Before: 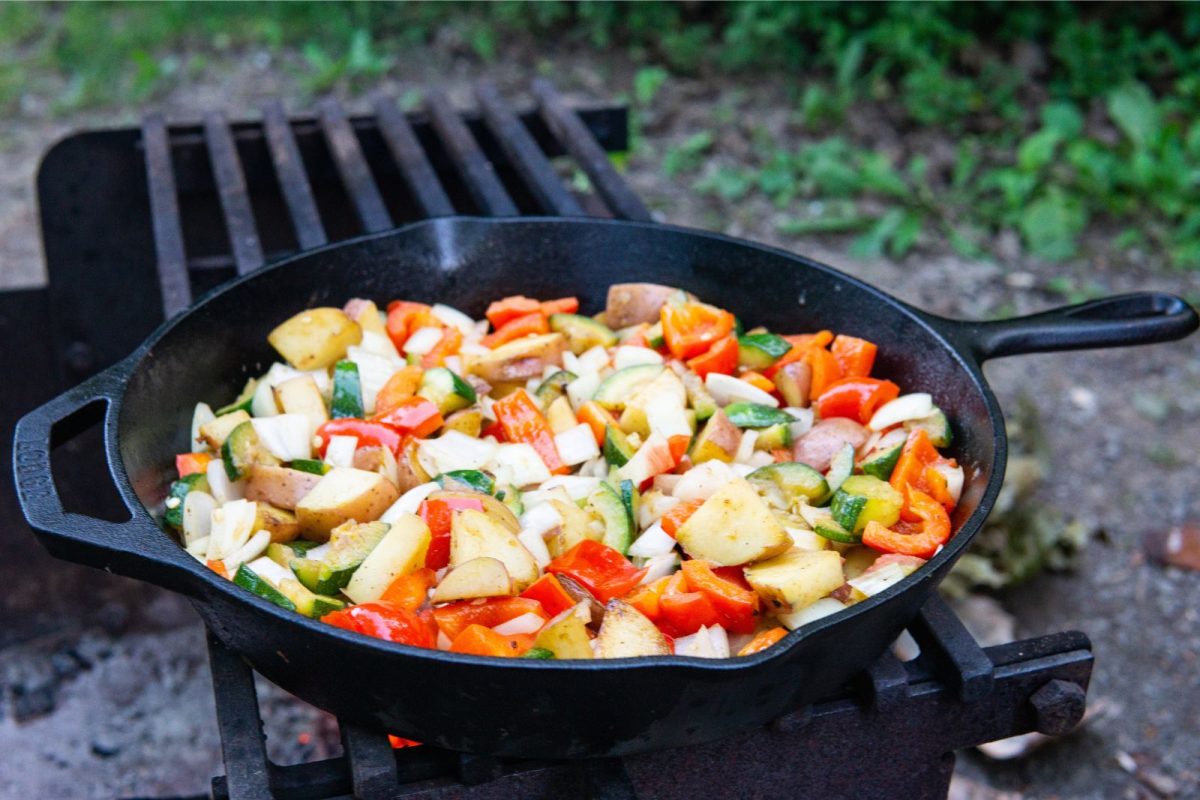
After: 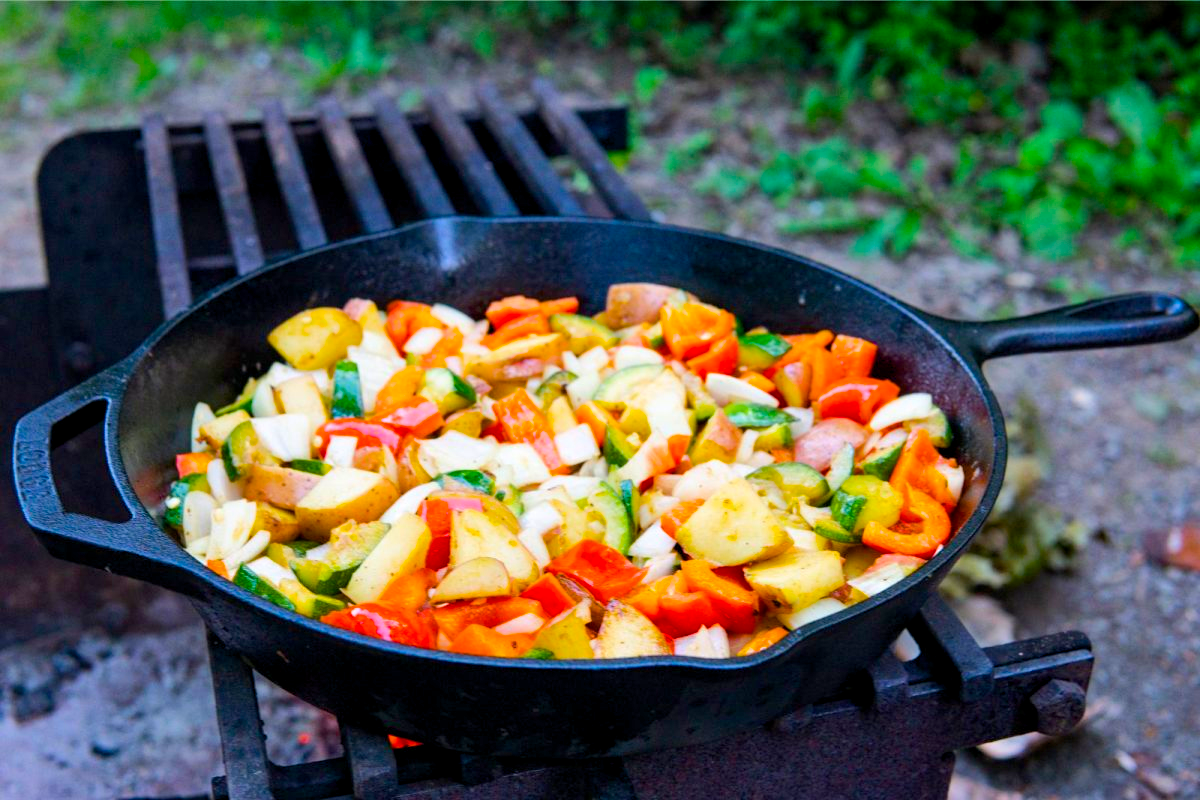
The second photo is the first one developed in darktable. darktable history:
color balance rgb: global offset › luminance -0.249%, linear chroma grading › global chroma 15.128%, perceptual saturation grading › global saturation 39.116%, perceptual brilliance grading › mid-tones 10.389%, perceptual brilliance grading › shadows 14.597%
